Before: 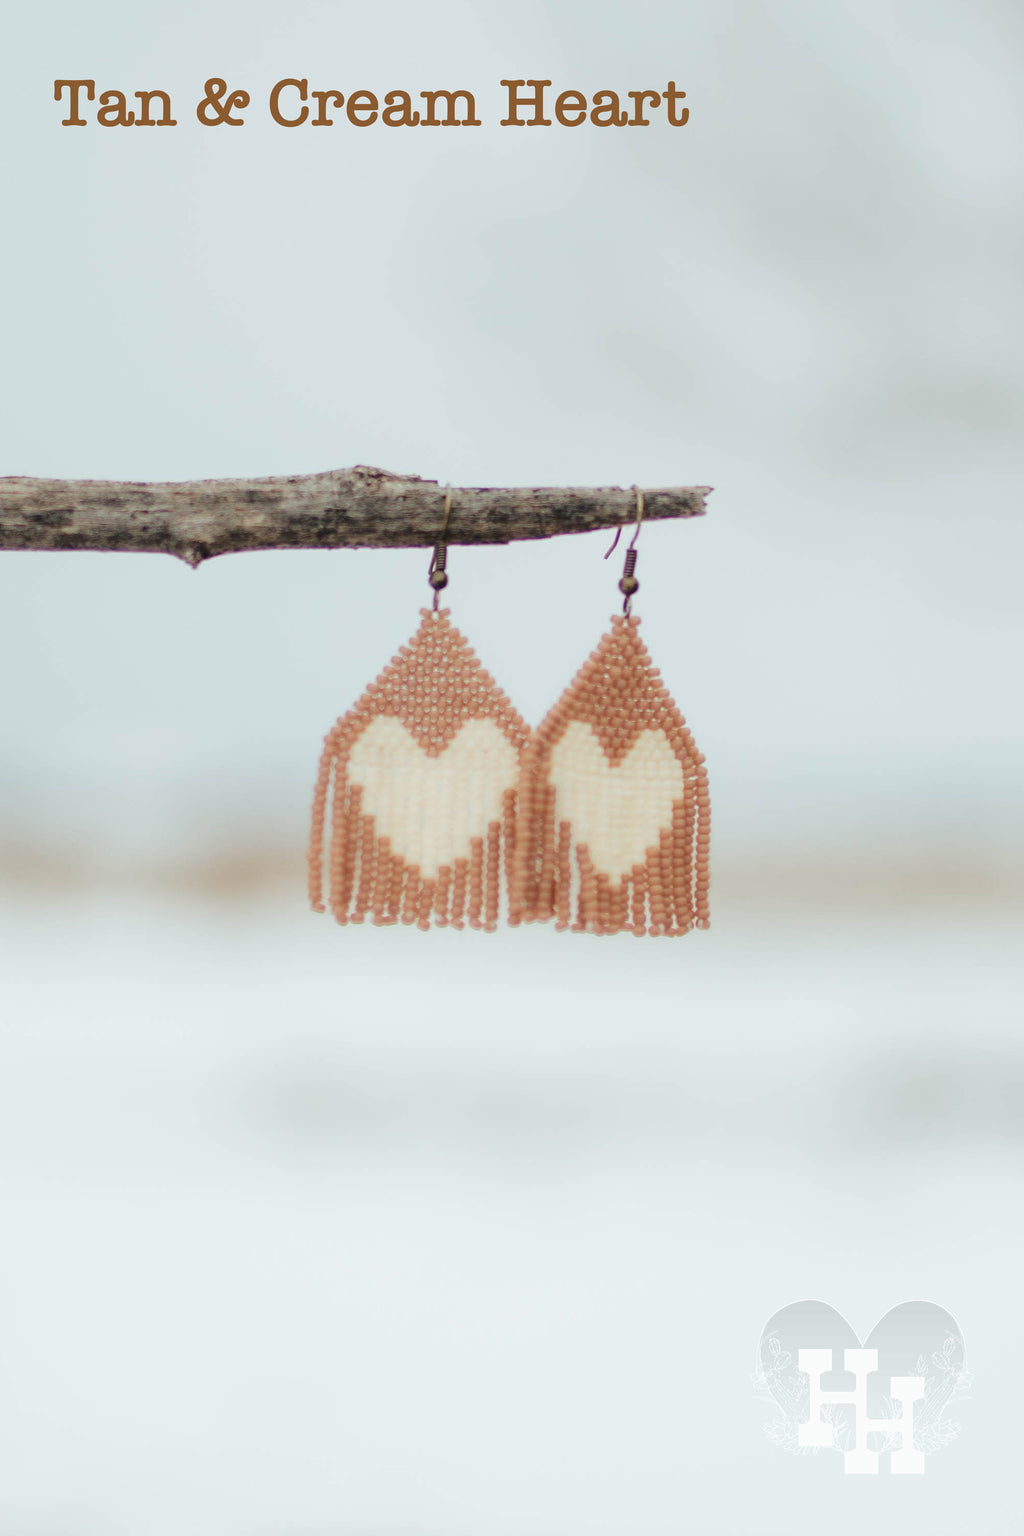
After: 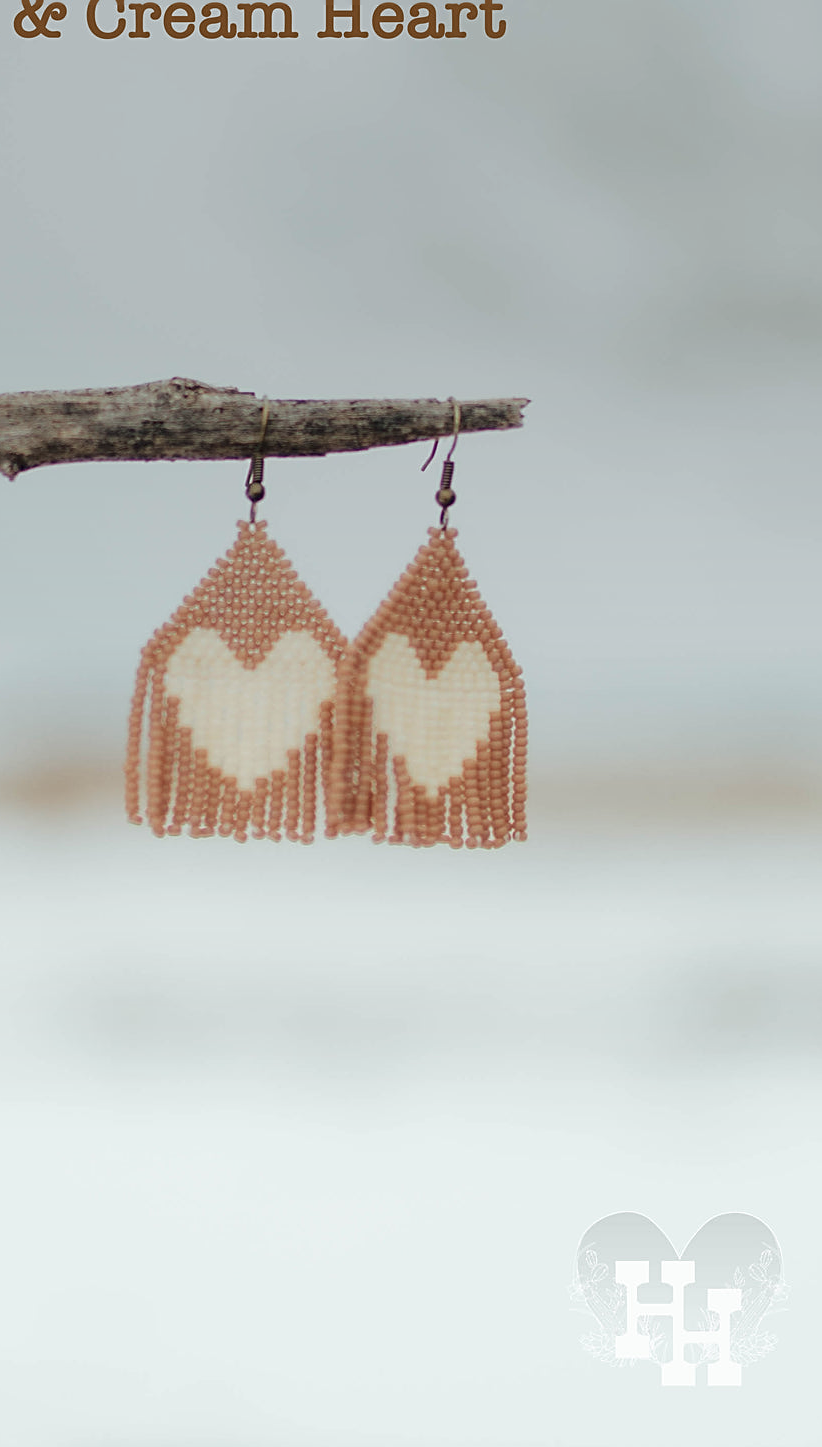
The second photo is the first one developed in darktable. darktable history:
crop and rotate: left 17.959%, top 5.771%, right 1.742%
sharpen: on, module defaults
graduated density: on, module defaults
